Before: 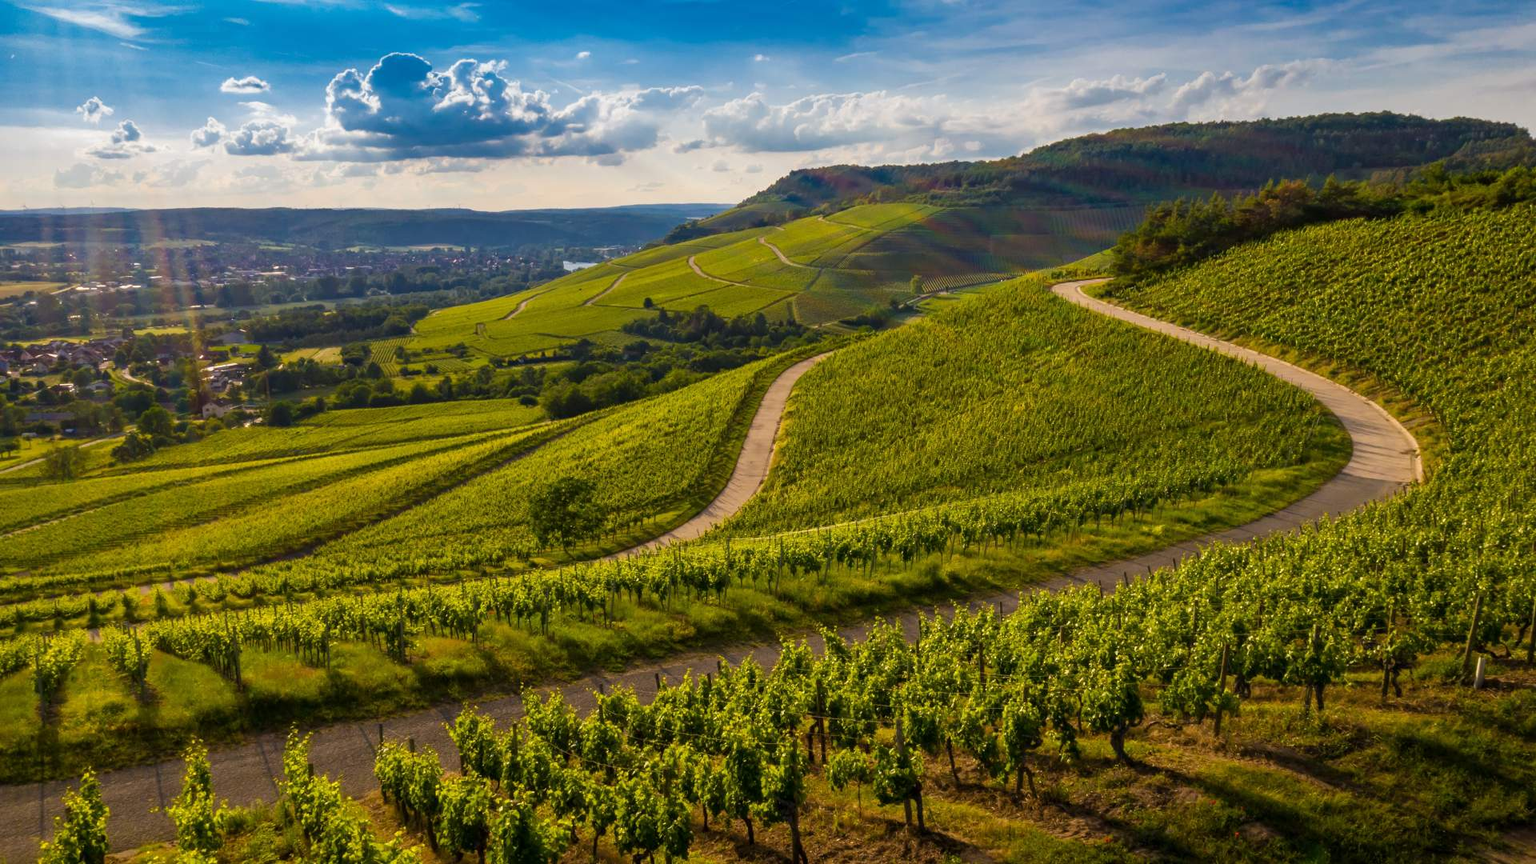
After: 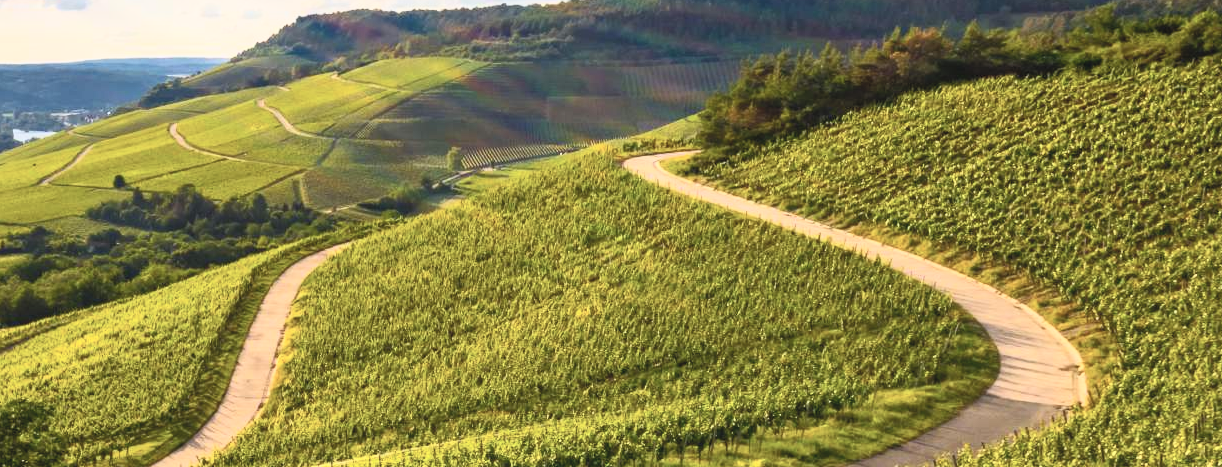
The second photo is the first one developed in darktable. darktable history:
contrast brightness saturation: contrast 0.39, brightness 0.53
crop: left 36.005%, top 18.293%, right 0.31%, bottom 38.444%
